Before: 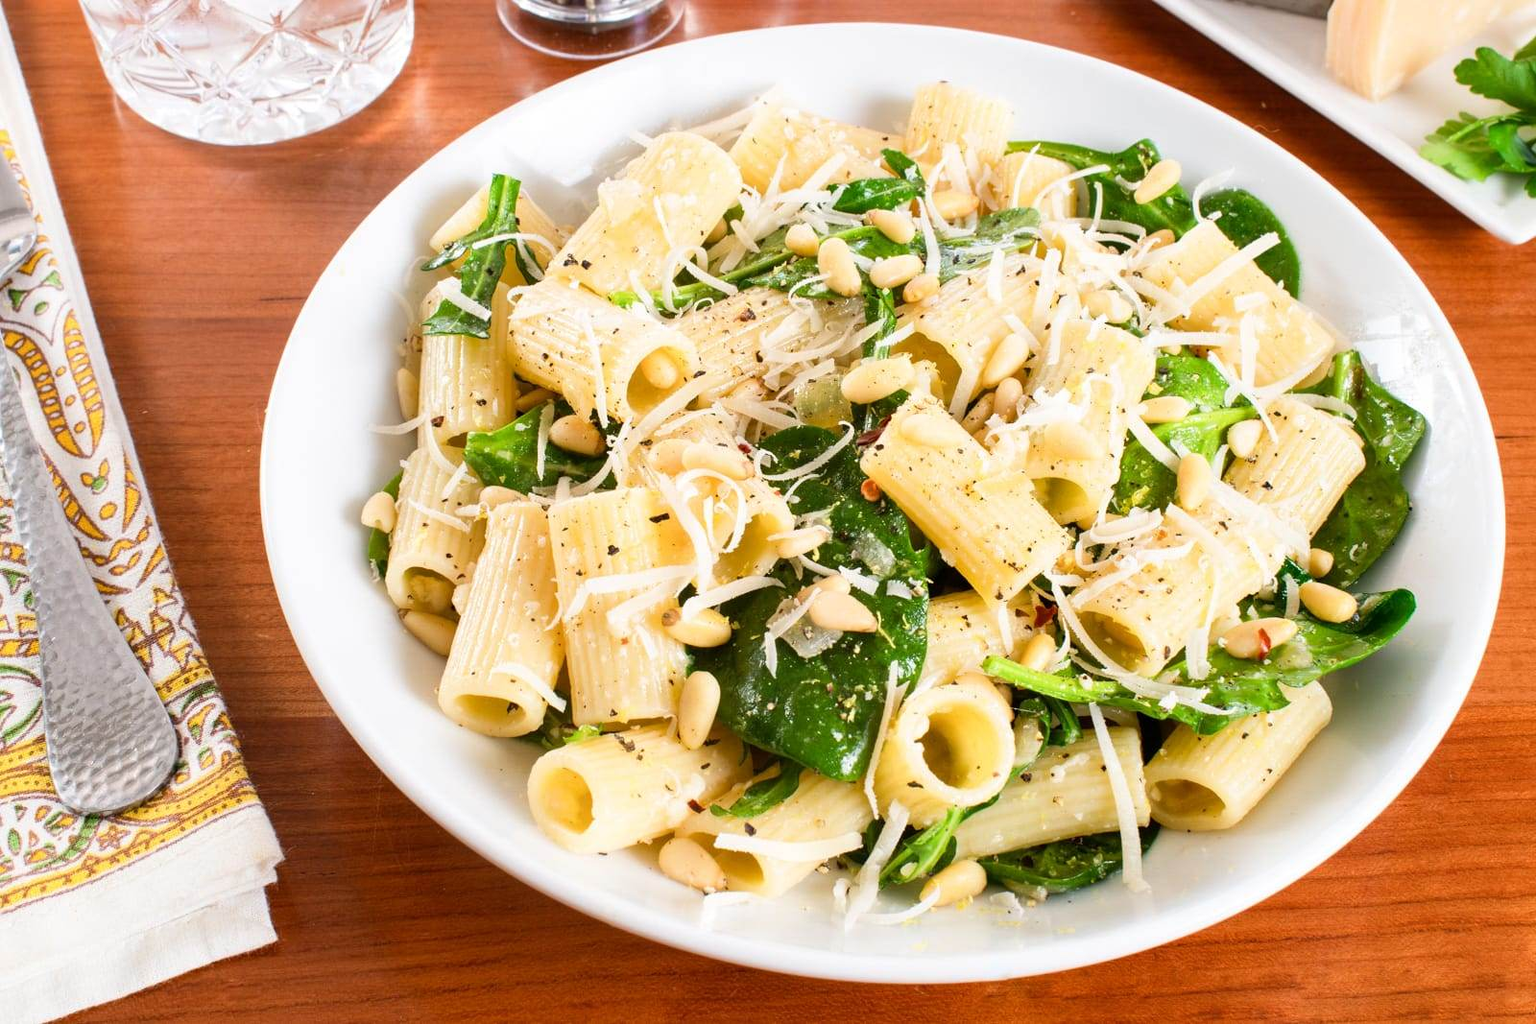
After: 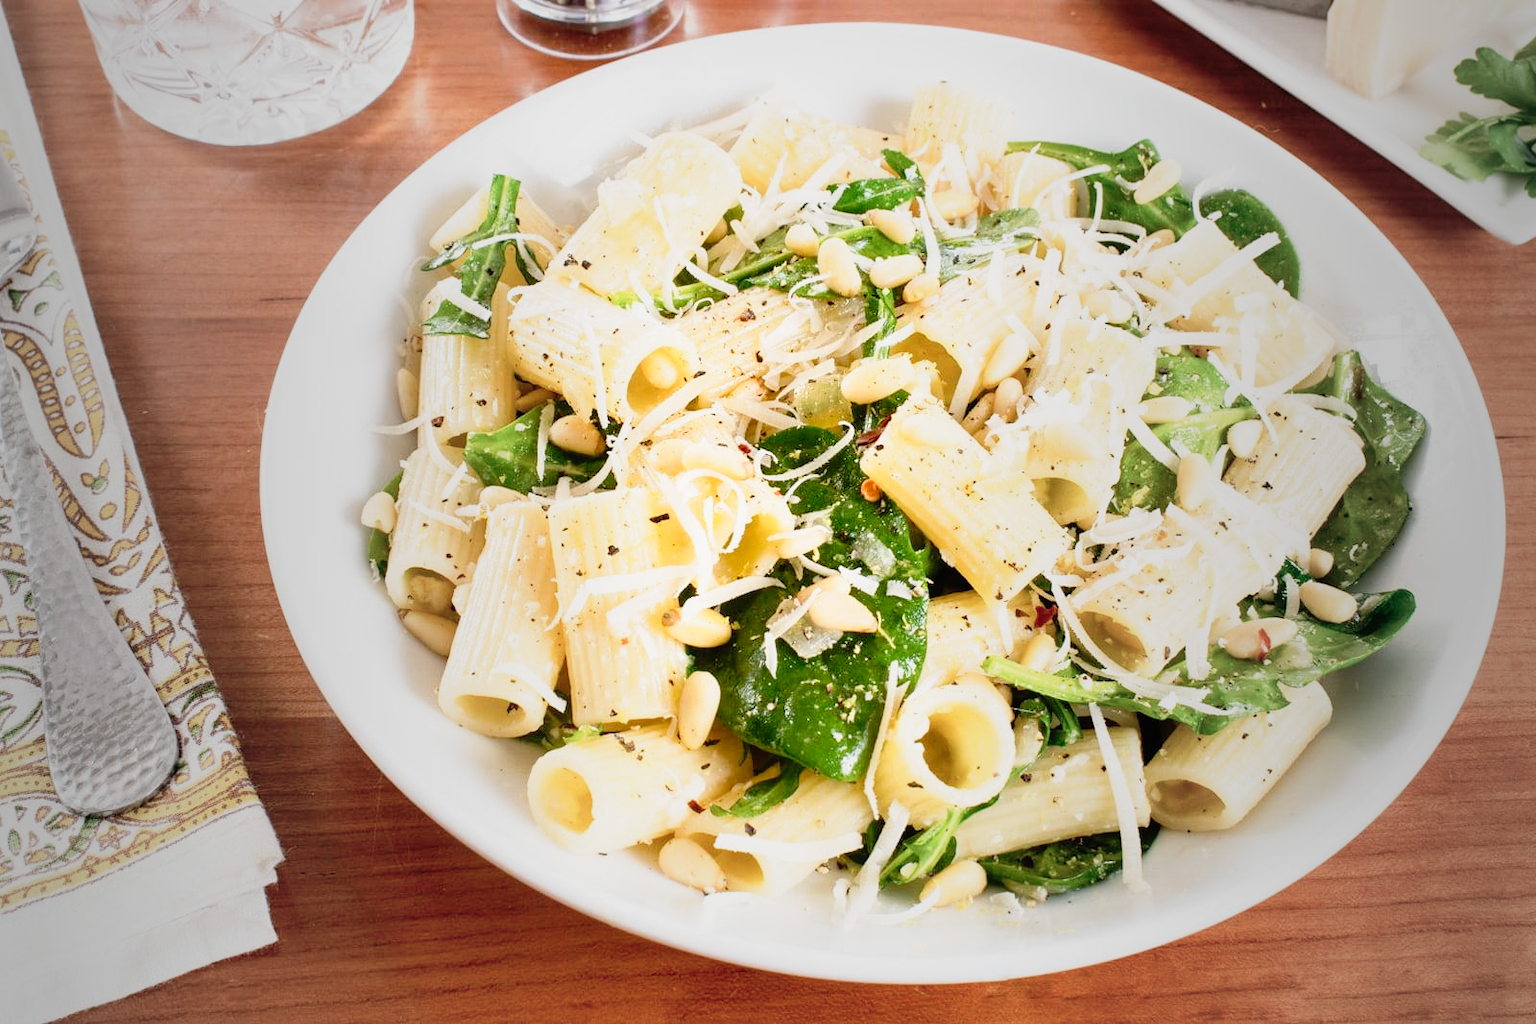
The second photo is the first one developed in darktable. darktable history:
tone curve: curves: ch0 [(0, 0.008) (0.107, 0.091) (0.278, 0.351) (0.457, 0.562) (0.628, 0.738) (0.839, 0.909) (0.998, 0.978)]; ch1 [(0, 0) (0.437, 0.408) (0.474, 0.479) (0.502, 0.5) (0.527, 0.519) (0.561, 0.575) (0.608, 0.665) (0.669, 0.748) (0.859, 0.899) (1, 1)]; ch2 [(0, 0) (0.33, 0.301) (0.421, 0.443) (0.473, 0.498) (0.502, 0.504) (0.522, 0.527) (0.549, 0.583) (0.644, 0.703) (1, 1)], preserve colors none
vignetting: fall-off start 17.79%, fall-off radius 136.95%, width/height ratio 0.616, shape 0.58
